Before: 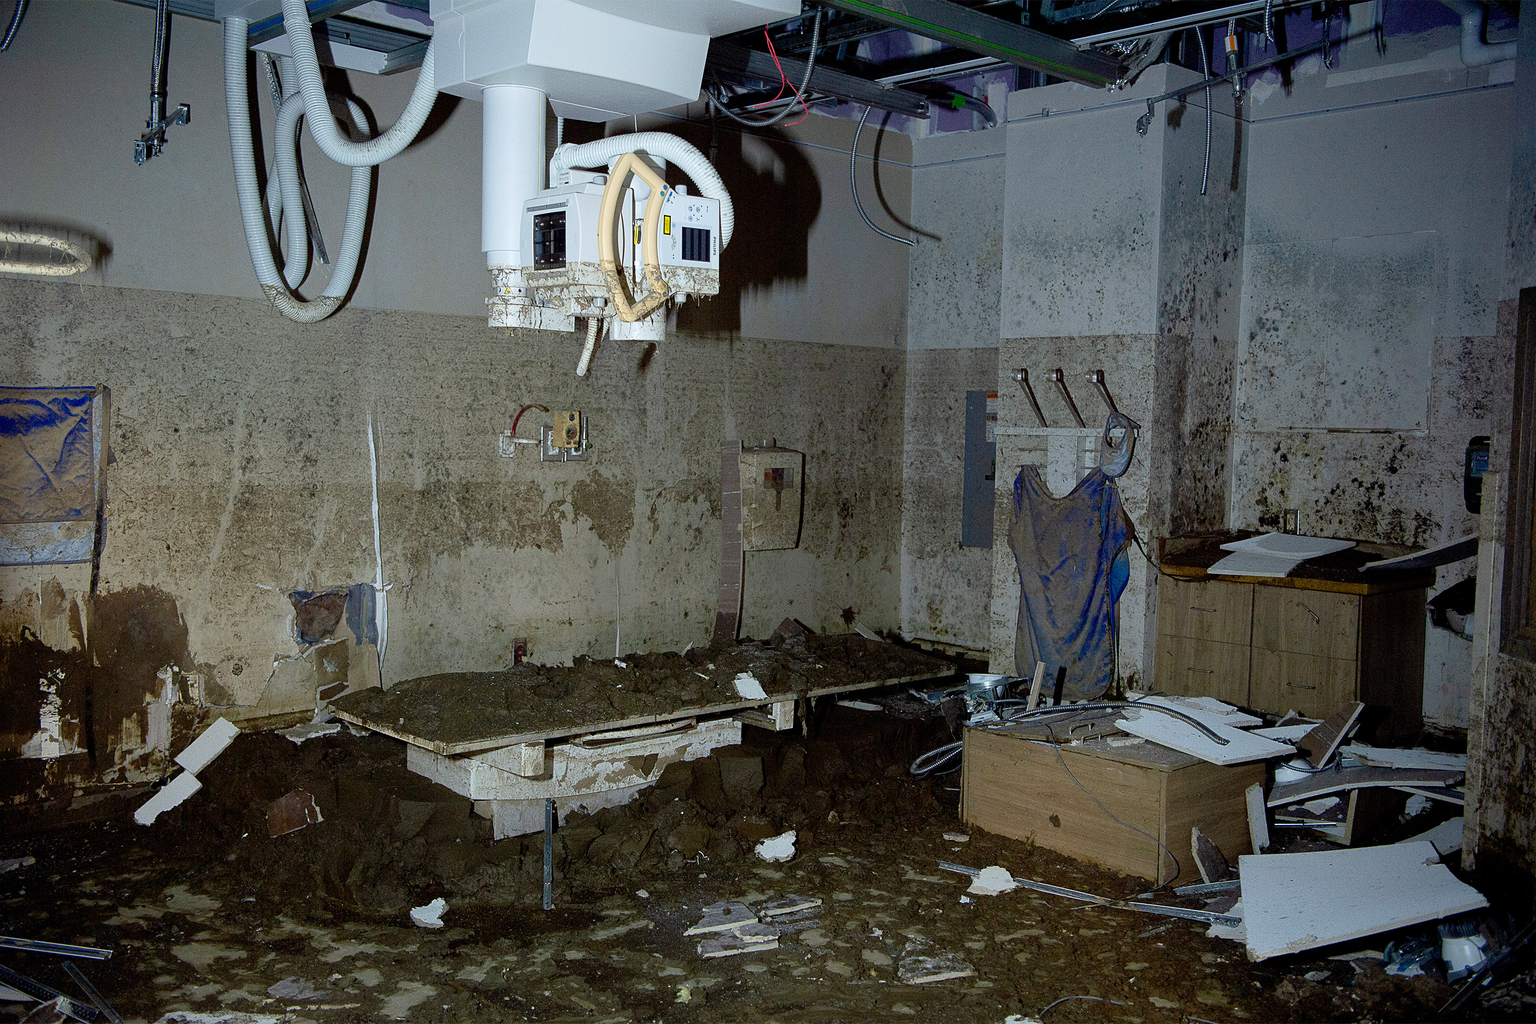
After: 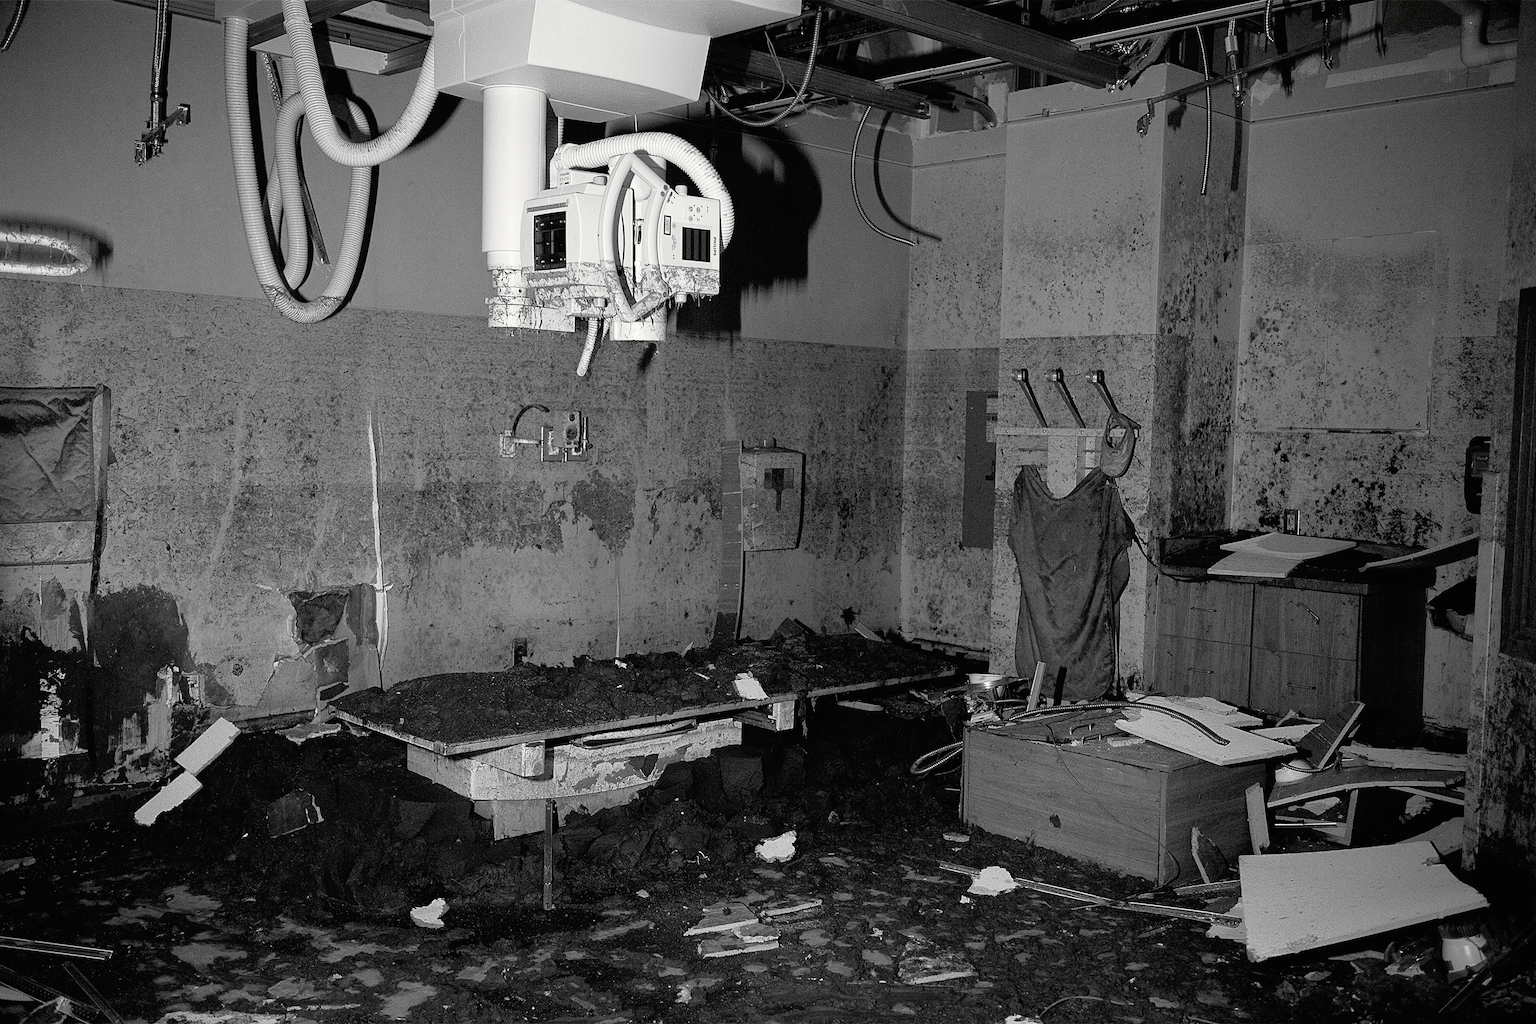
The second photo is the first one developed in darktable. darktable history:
tone curve: curves: ch0 [(0, 0) (0.003, 0.005) (0.011, 0.008) (0.025, 0.014) (0.044, 0.021) (0.069, 0.027) (0.1, 0.041) (0.136, 0.083) (0.177, 0.138) (0.224, 0.197) (0.277, 0.259) (0.335, 0.331) (0.399, 0.399) (0.468, 0.476) (0.543, 0.547) (0.623, 0.635) (0.709, 0.753) (0.801, 0.847) (0.898, 0.94) (1, 1)], preserve colors none
color look up table: target L [90.94, 93.05, 100.32, 89.53, 65.99, 62.72, 66.24, 42.78, 46.84, 43.46, 34.88, 22.92, 3.967, 201, 74.78, 75.52, 71.96, 61.7, 59.02, 51.62, 34.88, 51.22, 39.07, 23.52, 16.59, 22.92, 100, 79.52, 80.24, 80.6, 68.49, 59.02, 59.92, 56.71, 48.44, 58.64, 37.12, 43.73, 32.75, 37.12, 25.32, 3.321, 5.464, 90.24, 75.15, 62.08, 64.74, 50.83, 29.73], target a [-0.002, -0.1, 0.001, -0.001, 0.001, 0.001, 0.001, 0, 0, 0.001, 0, 0.001, 0 ×4, 0.001, 0.001, 0 ×7, 0.001, -0.471, 0 ×5, 0.001, 0, 0, 0, 0.001, 0.001, 0, 0.001, 0, 0, -0.109, -0.001, 0, 0, 0.001, 0, 0], target b [0.024, 1.233, -0.003, 0.023, -0.006, -0.006, -0.006, 0, 0, -0.004, 0, -0.003, 0, -0.001, 0.001, 0.001, -0.006, -0.005, 0 ×5, -0.003, -0.001, -0.003, 5.992, 0.001, 0.001, 0.001, 0, 0, -0.006, 0, 0, 0, -0.004, -0.004, 0, -0.004, -0.003, 0, 1.351, 0.001, 0.001, 0, -0.005, 0, -0.001], num patches 49
